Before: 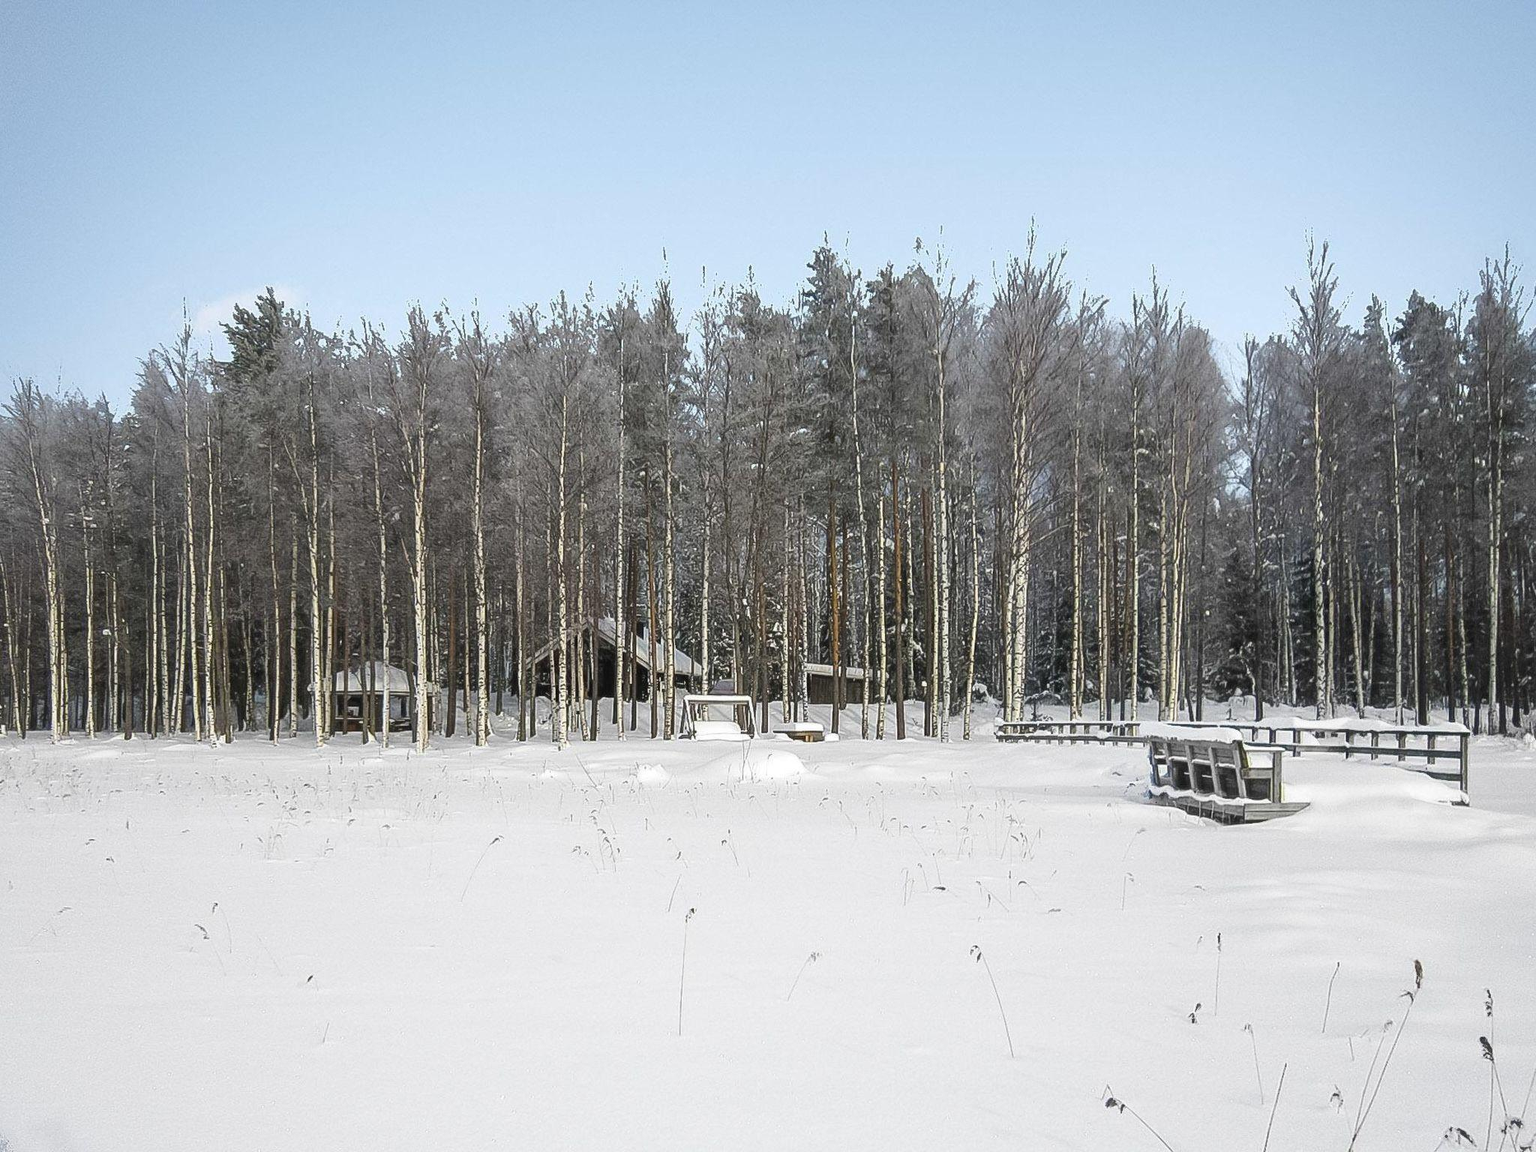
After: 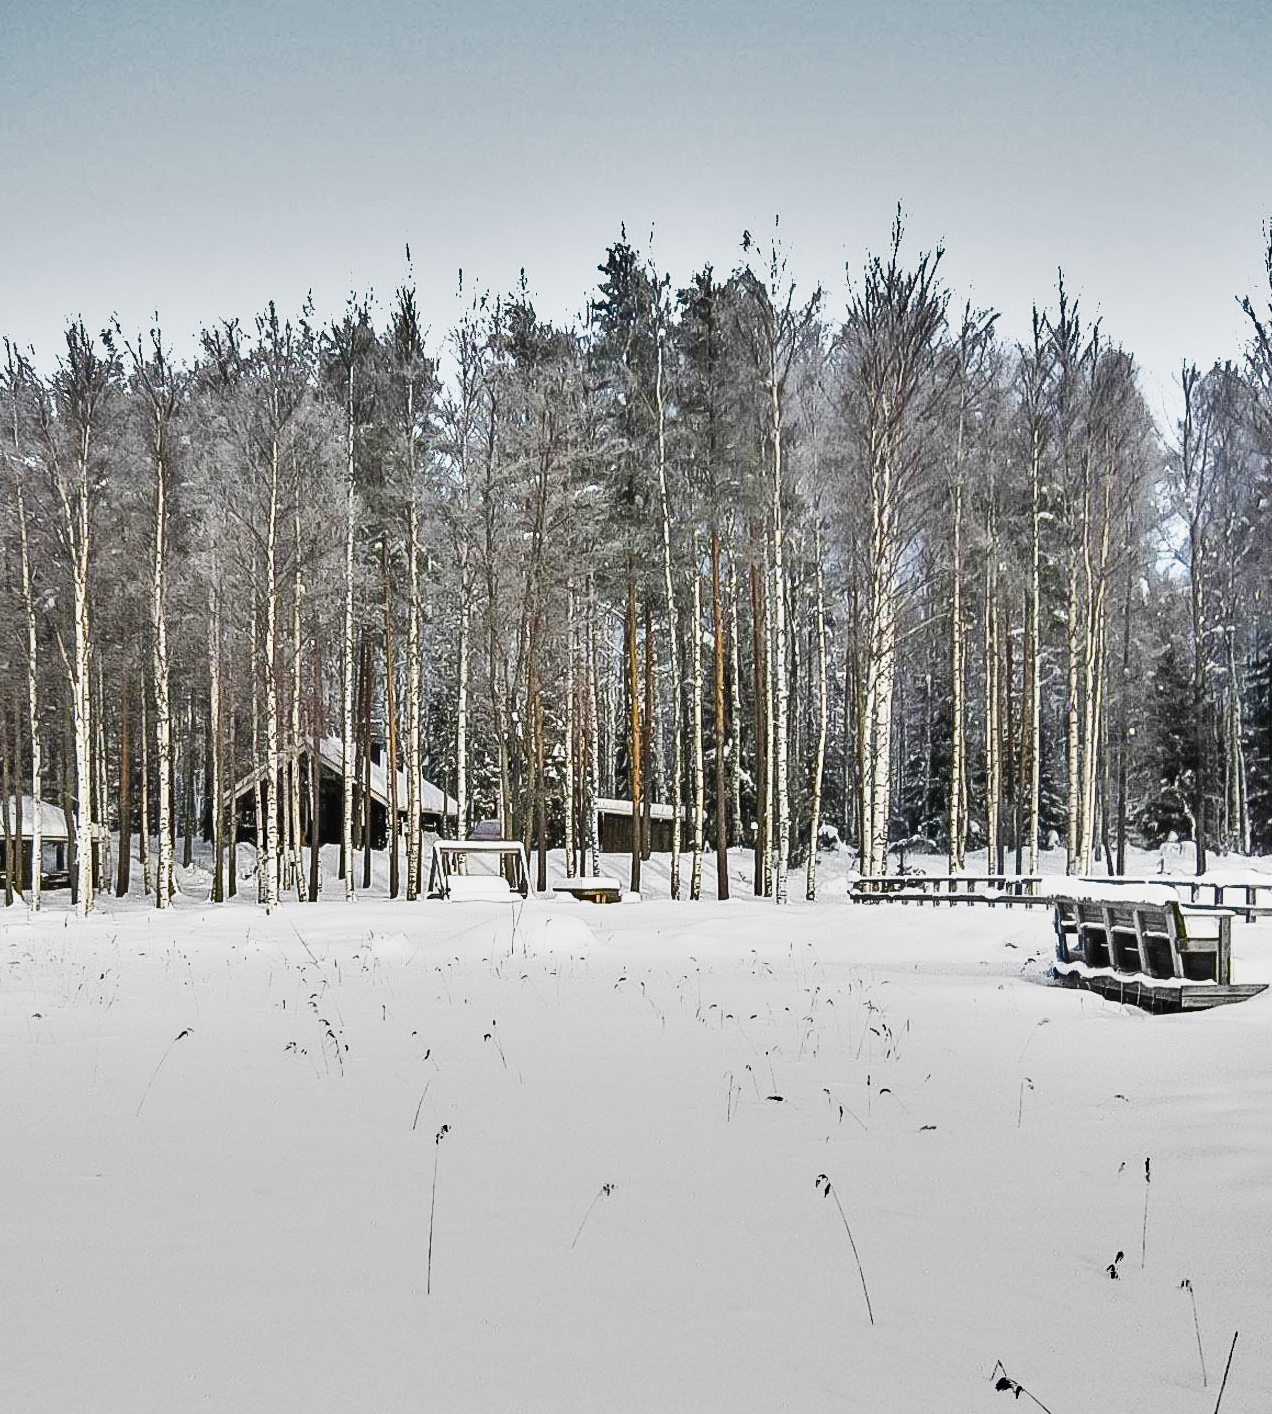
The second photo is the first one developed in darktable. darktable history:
shadows and highlights: shadows 20.8, highlights -82.35, soften with gaussian
crop and rotate: left 23.361%, top 5.626%, right 14.482%, bottom 2.281%
tone curve: curves: ch0 [(0, 0) (0.131, 0.094) (0.326, 0.386) (0.481, 0.623) (0.593, 0.764) (0.812, 0.933) (1, 0.974)]; ch1 [(0, 0) (0.366, 0.367) (0.475, 0.453) (0.494, 0.493) (0.504, 0.497) (0.553, 0.584) (1, 1)]; ch2 [(0, 0) (0.333, 0.346) (0.375, 0.375) (0.424, 0.43) (0.476, 0.492) (0.502, 0.503) (0.533, 0.556) (0.566, 0.599) (0.614, 0.653) (1, 1)], preserve colors none
